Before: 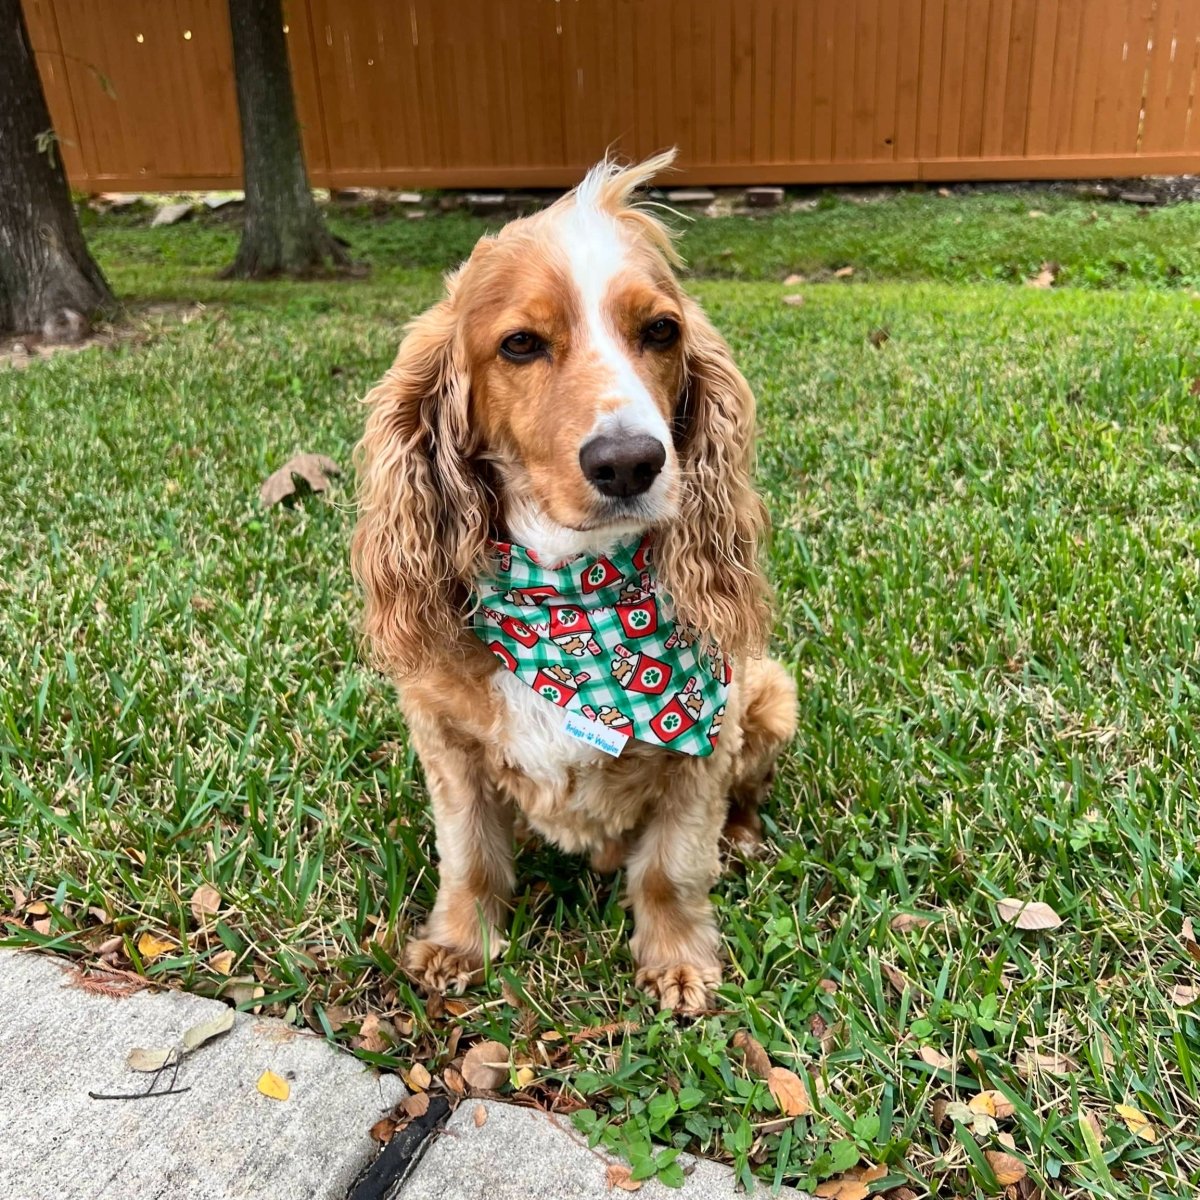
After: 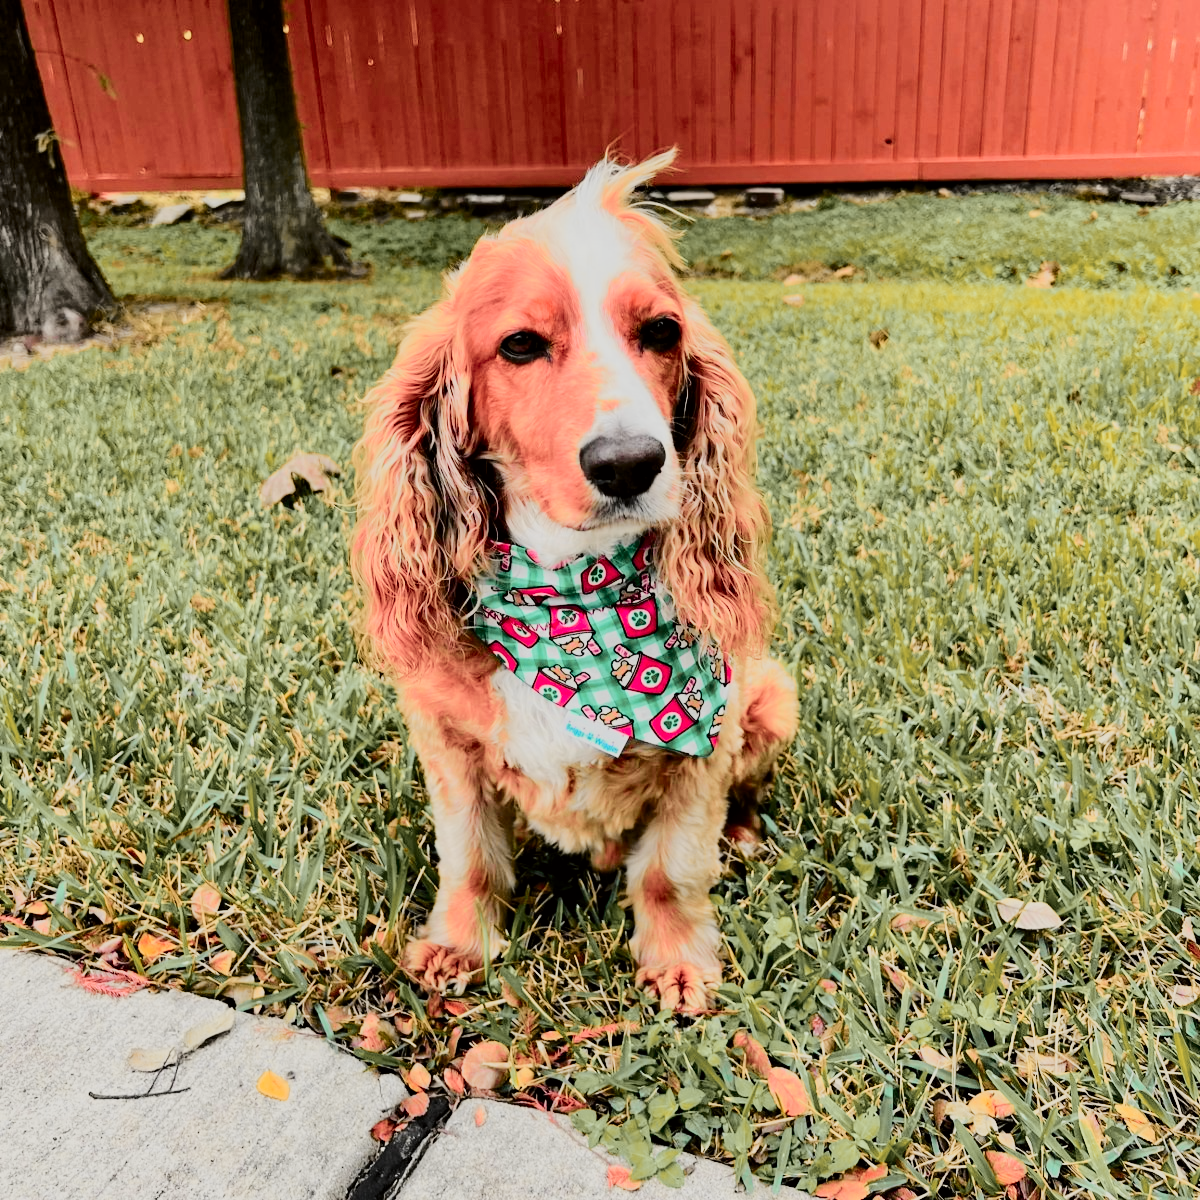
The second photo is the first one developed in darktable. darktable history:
filmic rgb: black relative exposure -7.65 EV, white relative exposure 4.56 EV, hardness 3.61
tone curve: curves: ch0 [(0.014, 0) (0.13, 0.09) (0.227, 0.211) (0.33, 0.395) (0.494, 0.615) (0.662, 0.76) (0.795, 0.846) (1, 0.969)]; ch1 [(0, 0) (0.366, 0.367) (0.447, 0.416) (0.473, 0.484) (0.504, 0.502) (0.525, 0.518) (0.564, 0.601) (0.634, 0.66) (0.746, 0.804) (1, 1)]; ch2 [(0, 0) (0.333, 0.346) (0.375, 0.375) (0.424, 0.43) (0.476, 0.498) (0.496, 0.505) (0.517, 0.522) (0.548, 0.548) (0.579, 0.618) (0.651, 0.674) (0.688, 0.728) (1, 1)], color space Lab, independent channels, preserve colors none
color zones: curves: ch1 [(0.263, 0.53) (0.376, 0.287) (0.487, 0.512) (0.748, 0.547) (1, 0.513)]; ch2 [(0.262, 0.45) (0.751, 0.477)], mix 31.98%
